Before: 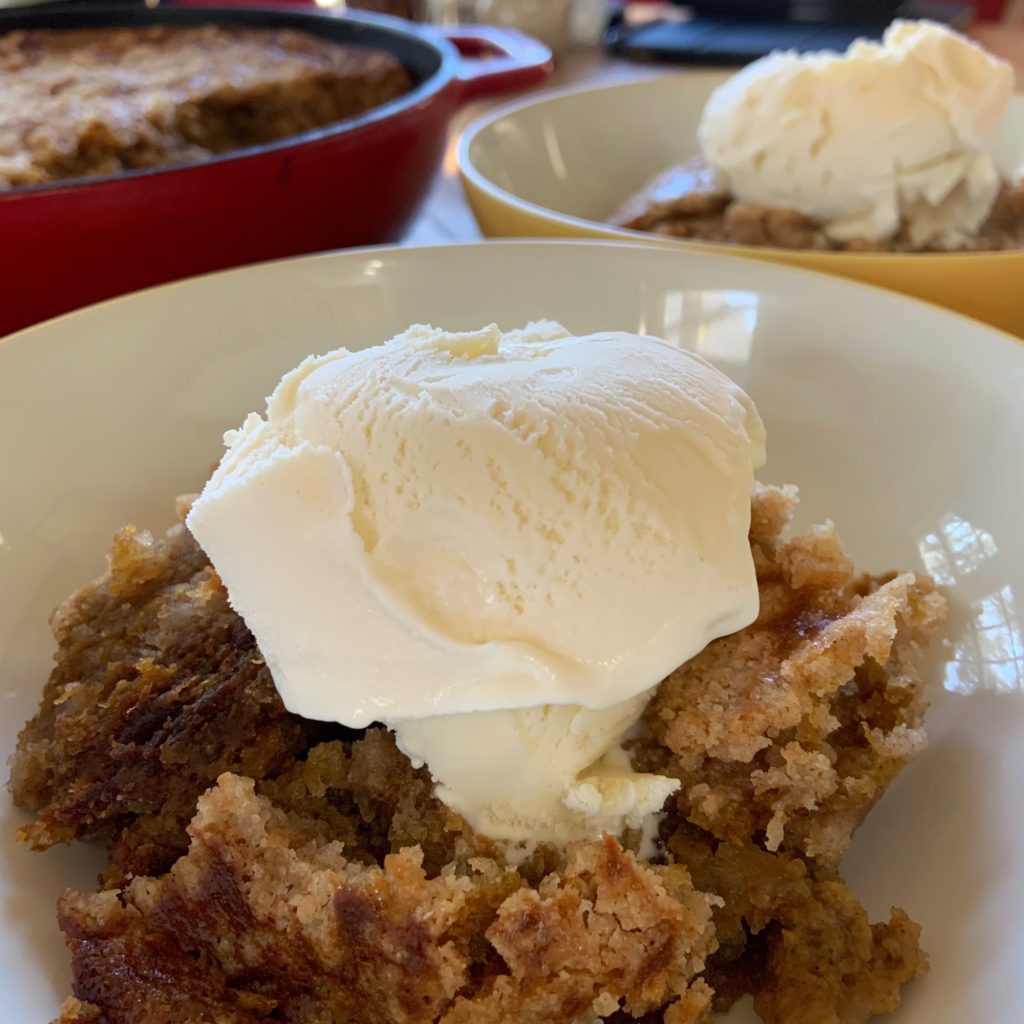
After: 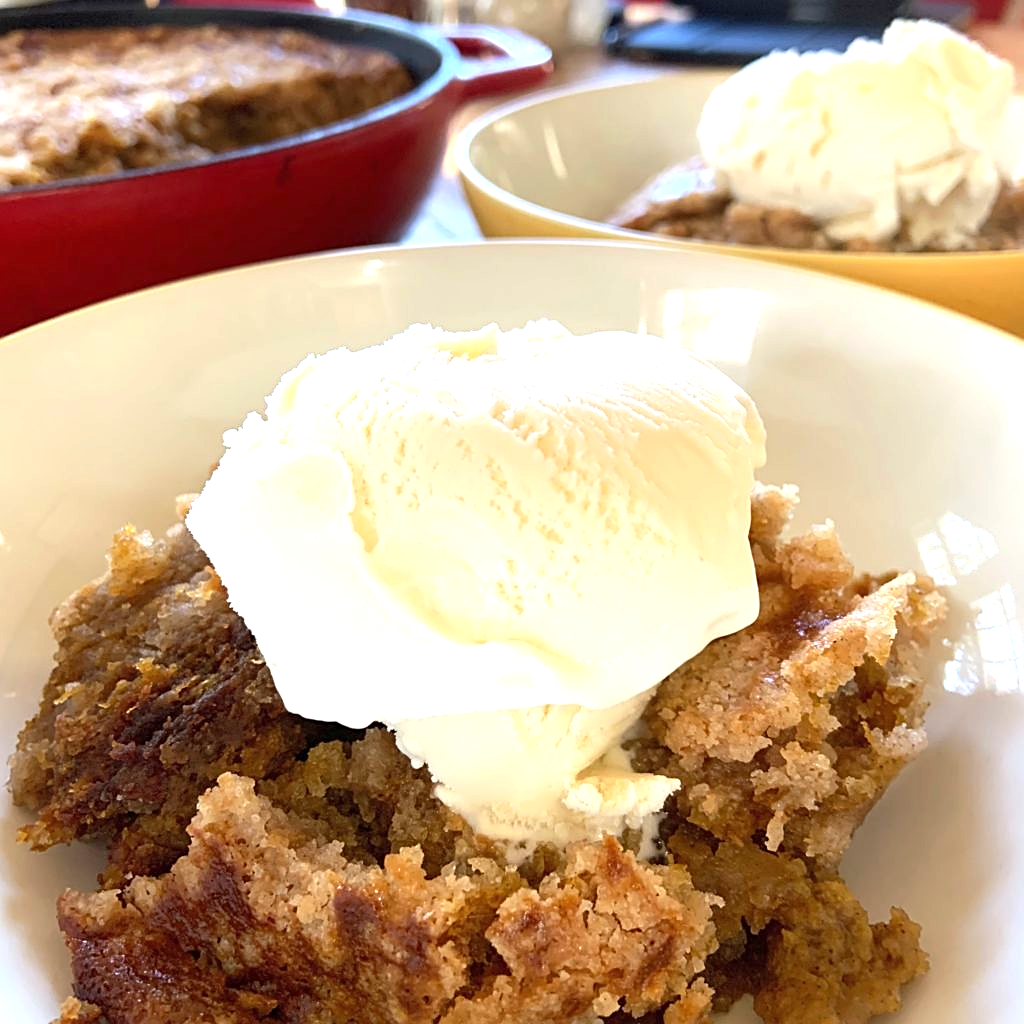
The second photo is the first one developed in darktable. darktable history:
exposure: black level correction 0, exposure 1.101 EV, compensate highlight preservation false
sharpen: amount 0.539
